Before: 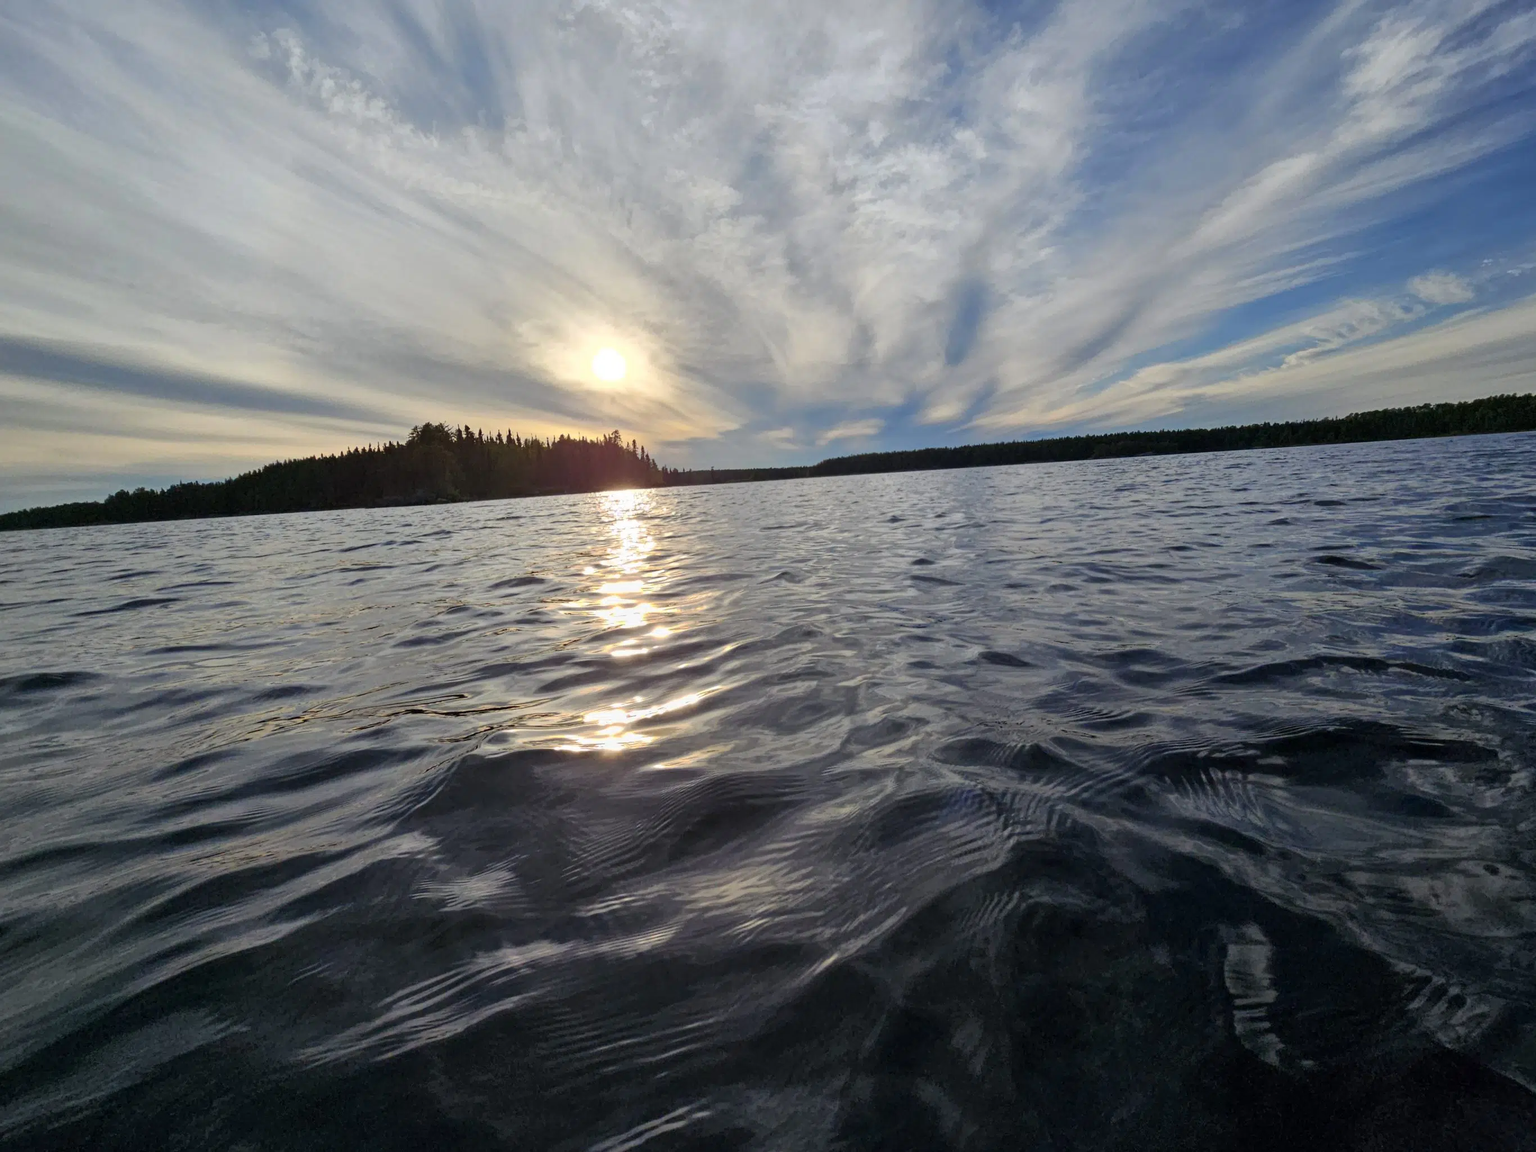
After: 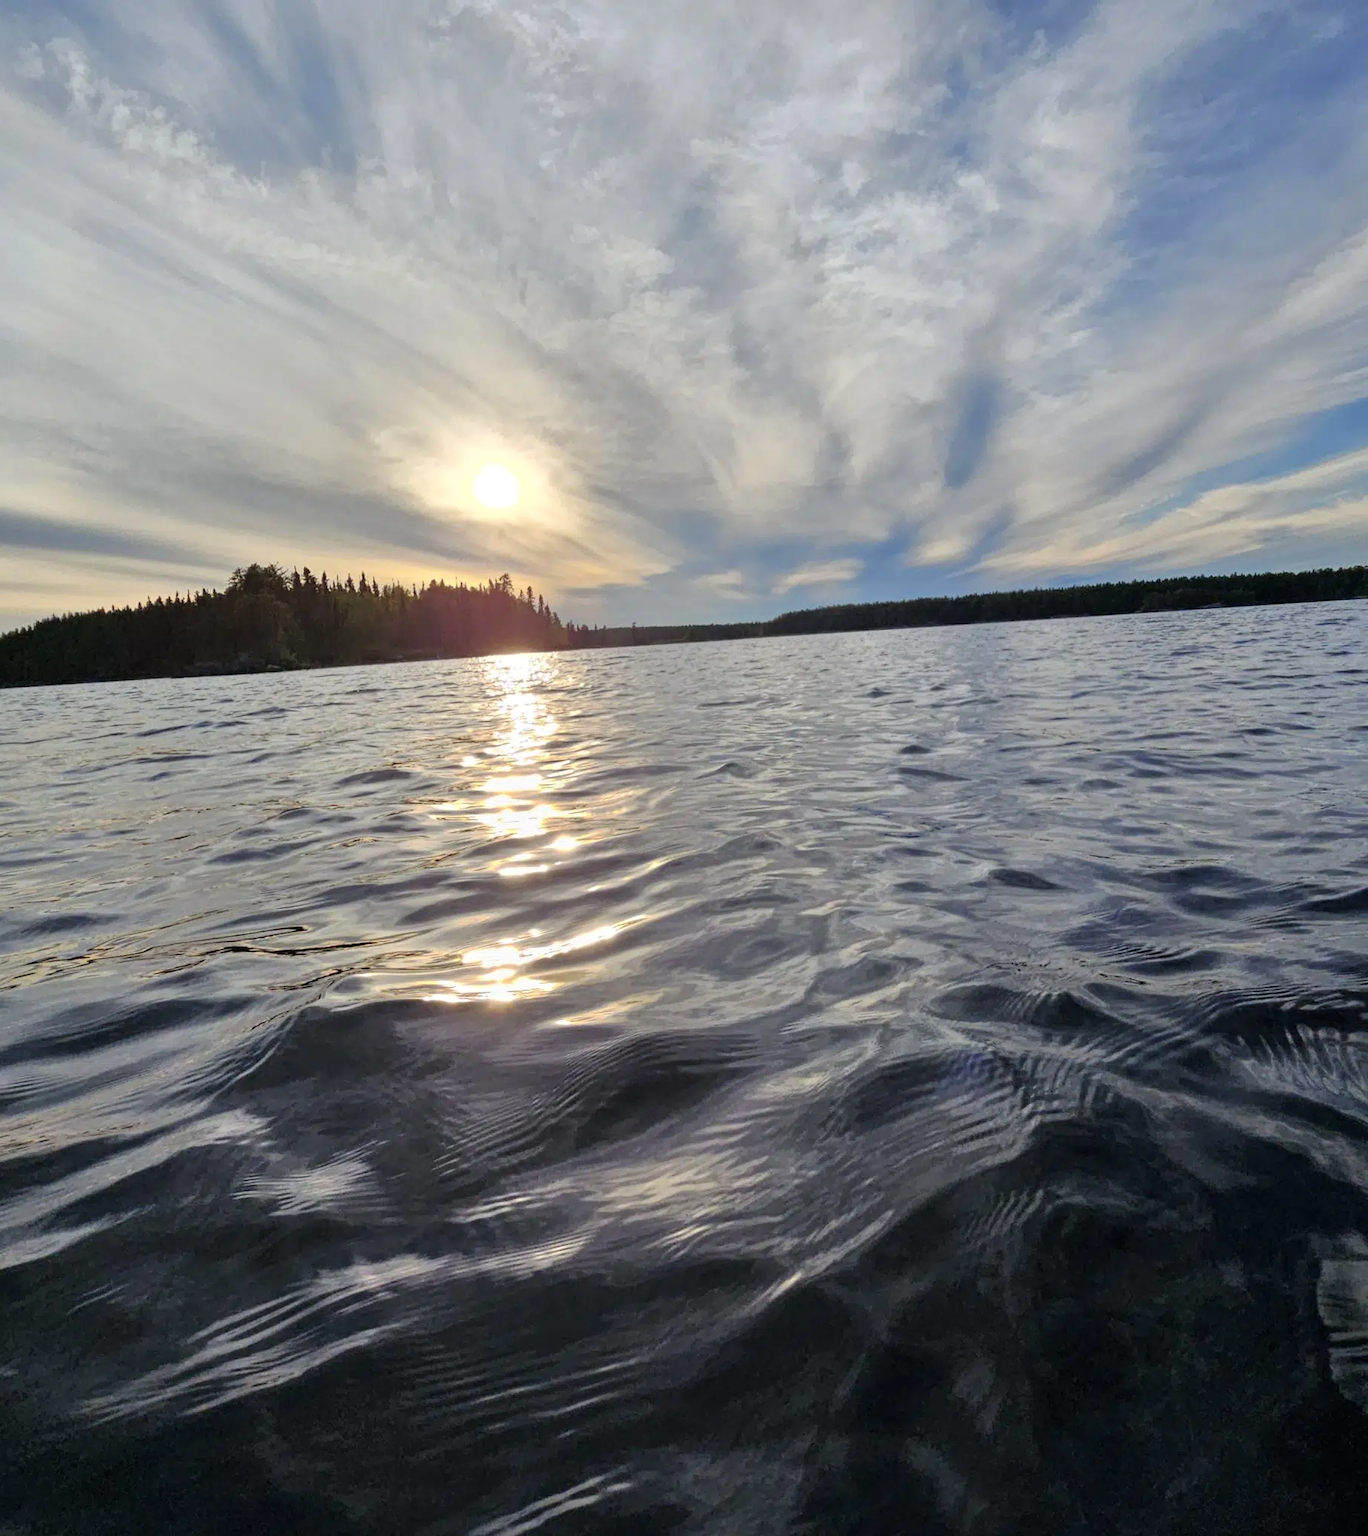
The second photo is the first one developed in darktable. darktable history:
tone equalizer: -8 EV 0.022 EV, -7 EV -0.043 EV, -6 EV 0.035 EV, -5 EV 0.053 EV, -4 EV 0.292 EV, -3 EV 0.67 EV, -2 EV 0.563 EV, -1 EV 0.175 EV, +0 EV 0.042 EV
color correction: highlights a* -0.079, highlights b* 0.075
crop and rotate: left 15.508%, right 17.722%
